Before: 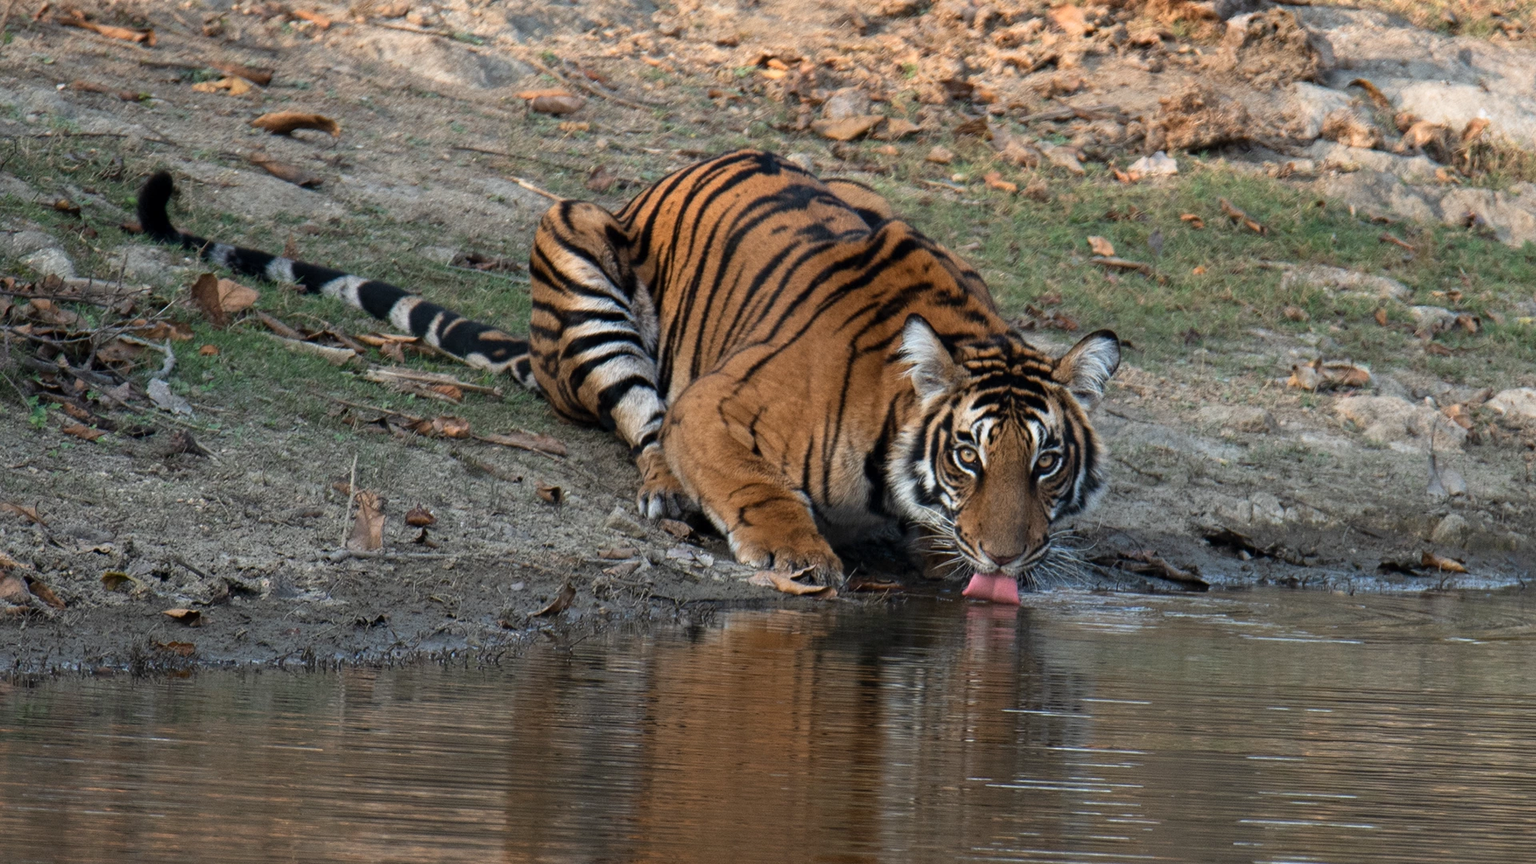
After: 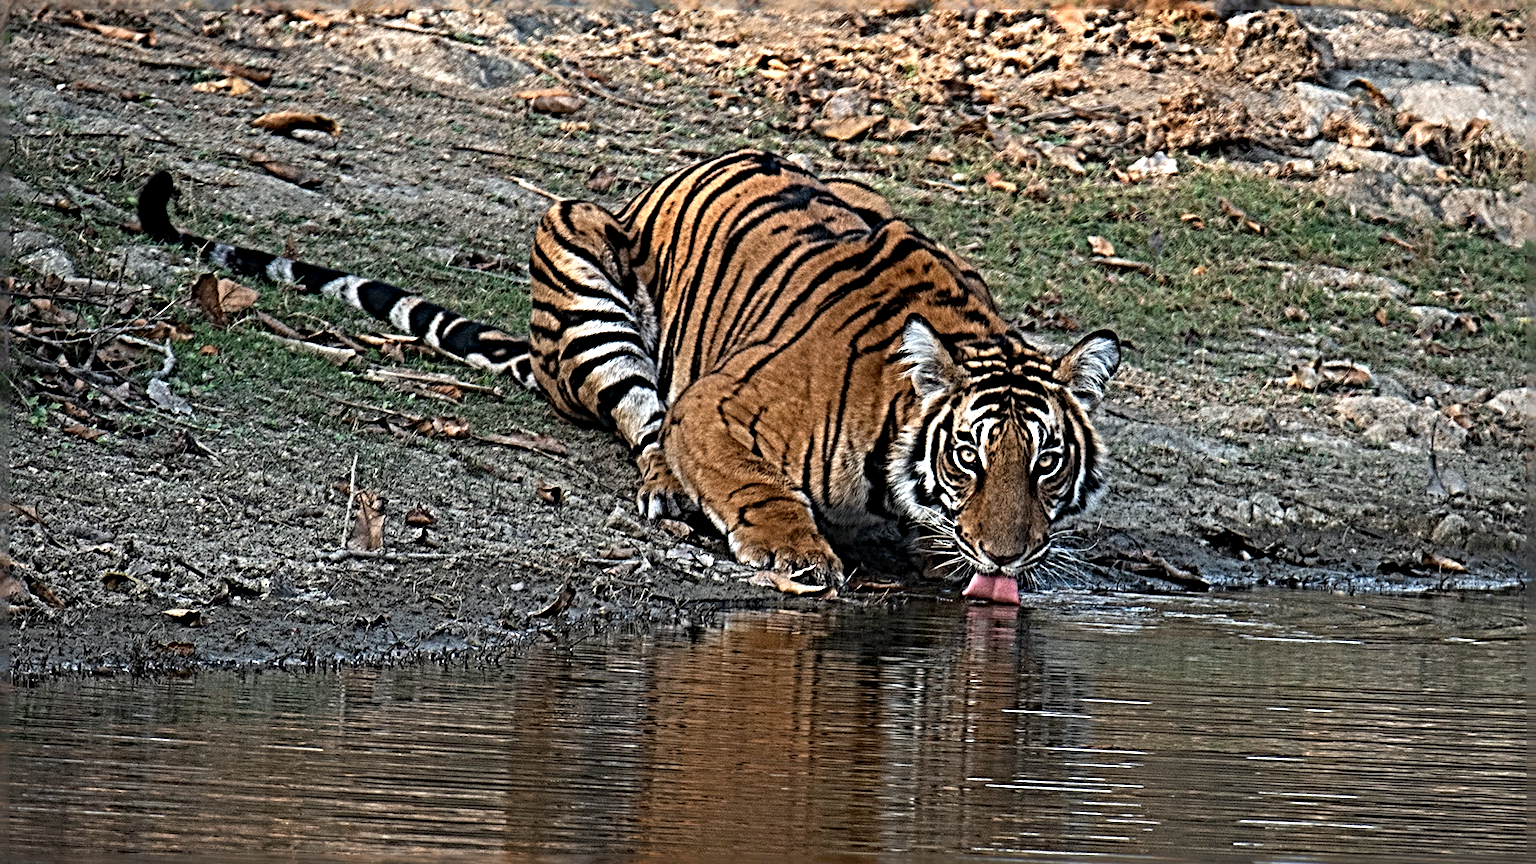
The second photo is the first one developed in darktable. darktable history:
haze removal: compatibility mode true, adaptive false
sharpen: radius 6.265, amount 1.796, threshold 0.202
vignetting: fall-off radius 60.92%
